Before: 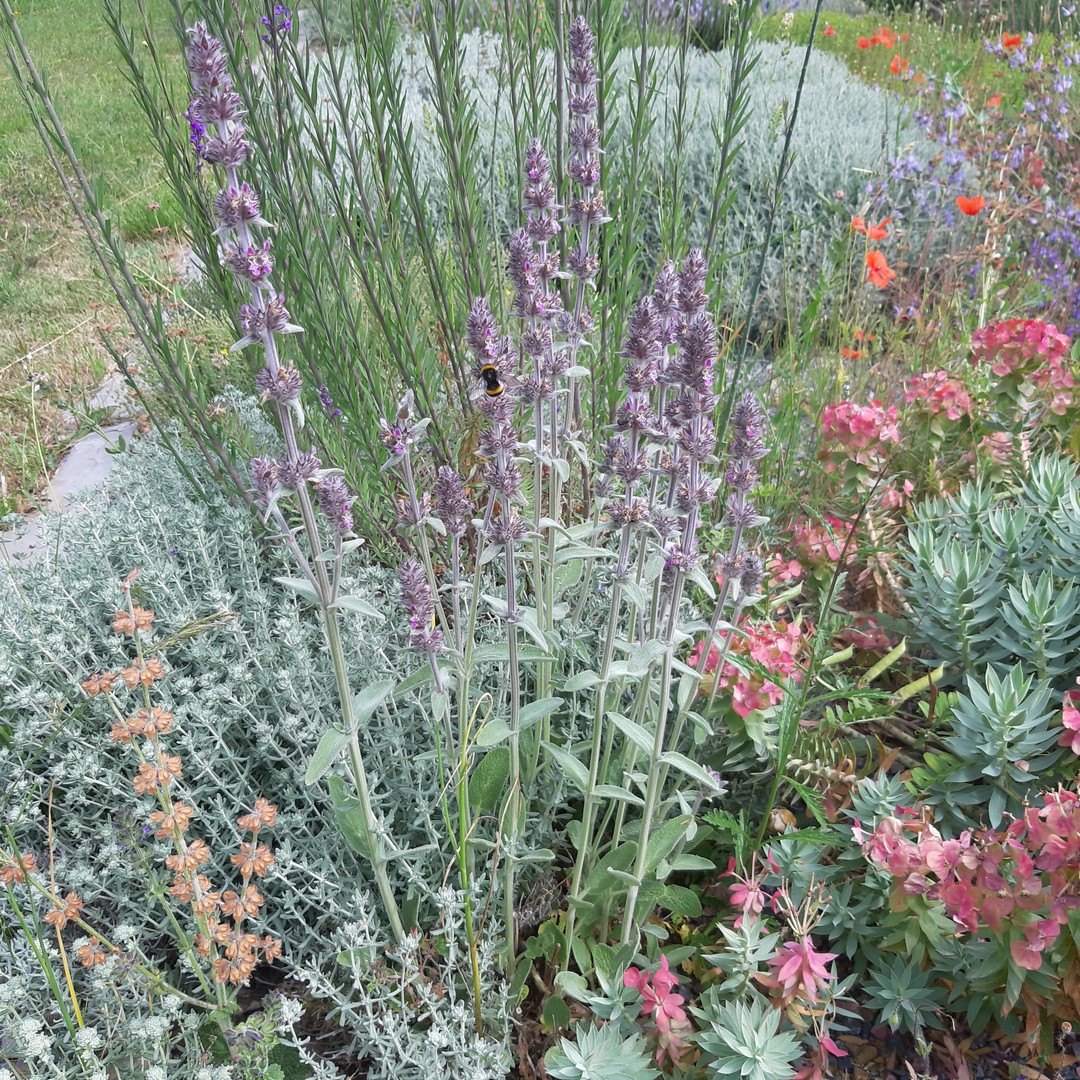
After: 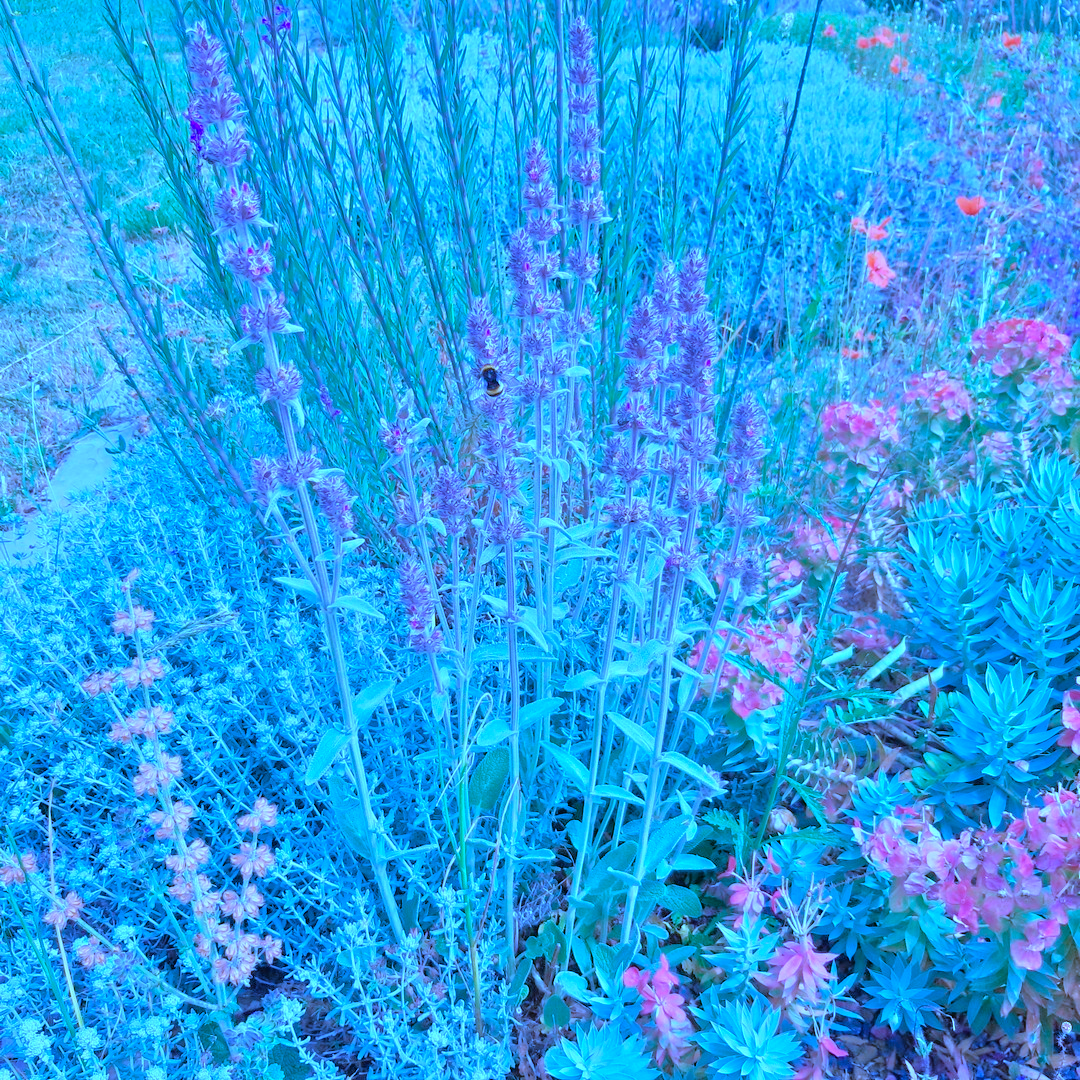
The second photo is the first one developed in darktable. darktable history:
color calibration: illuminant as shot in camera, x 0.484, y 0.432, temperature 2413.93 K
tone equalizer: -7 EV 0.16 EV, -6 EV 0.57 EV, -5 EV 1.15 EV, -4 EV 1.32 EV, -3 EV 1.12 EV, -2 EV 0.6 EV, -1 EV 0.152 EV, mask exposure compensation -0.498 EV
